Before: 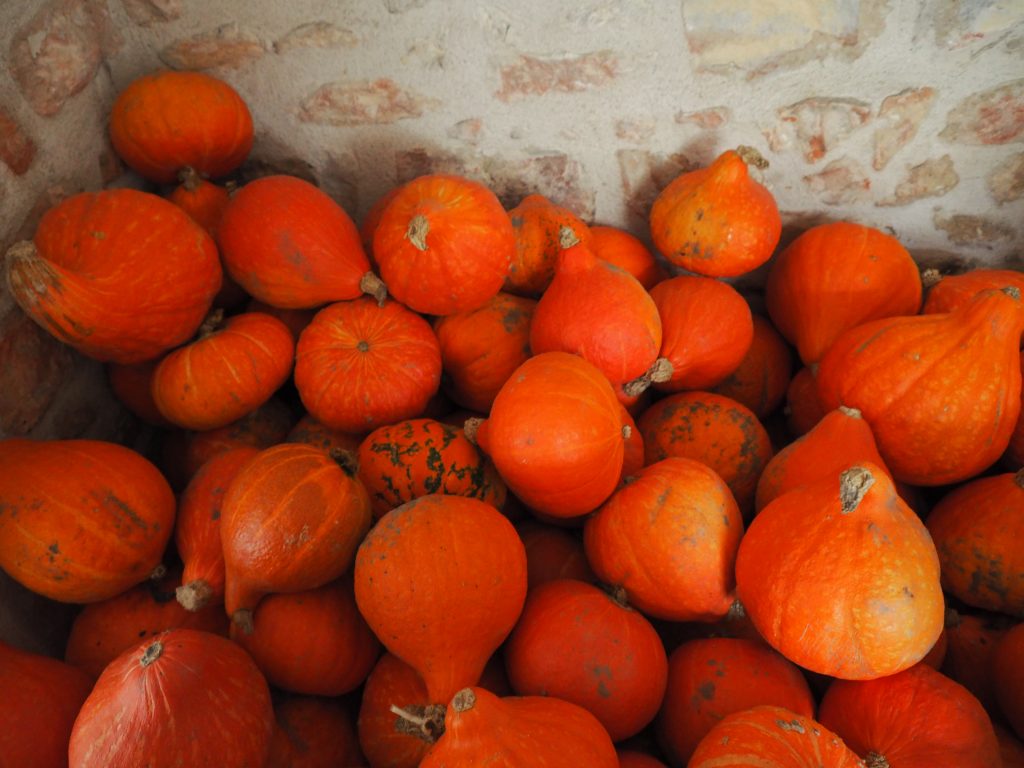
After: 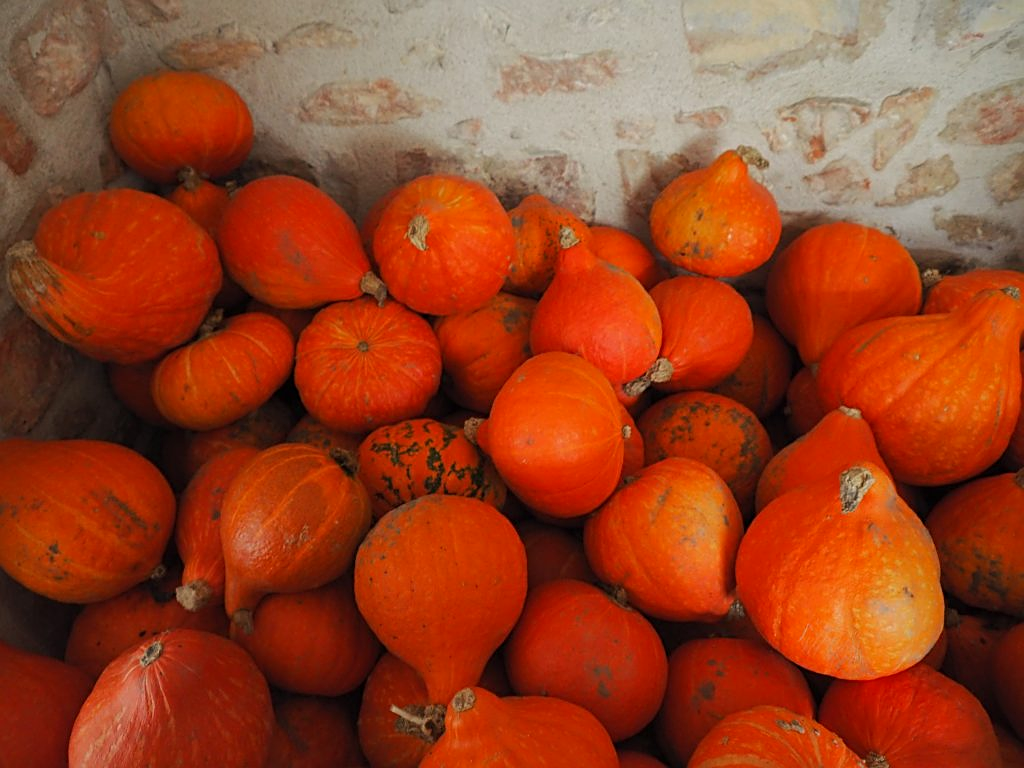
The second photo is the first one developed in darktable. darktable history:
shadows and highlights: shadows 25, white point adjustment -3, highlights -30
sharpen: on, module defaults
